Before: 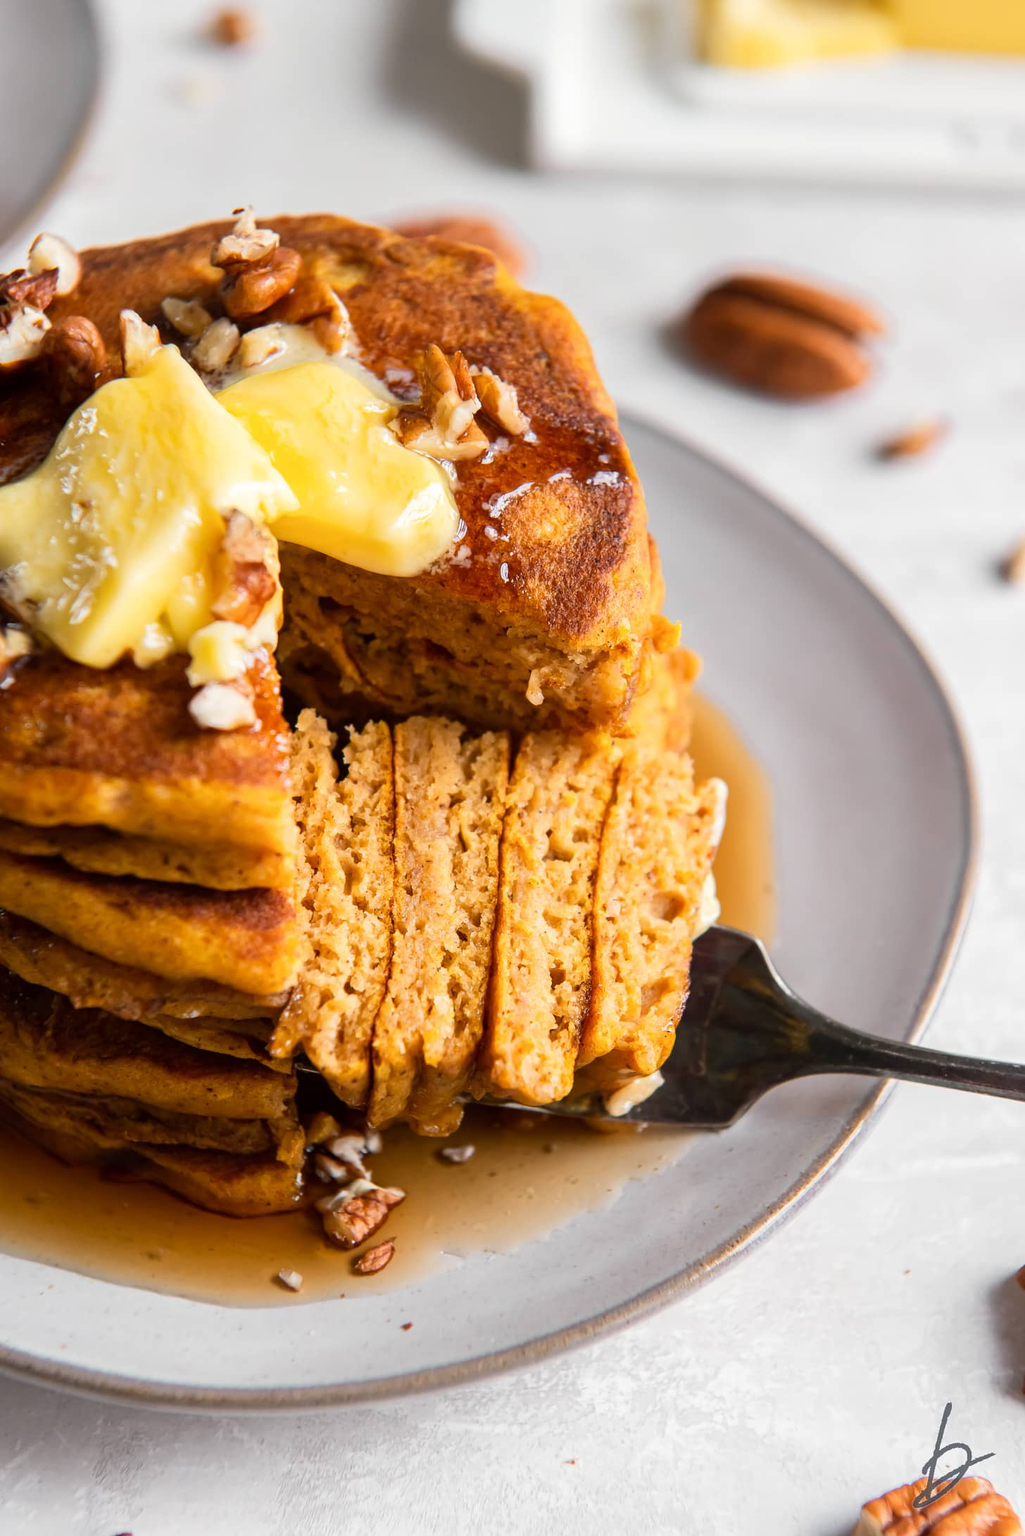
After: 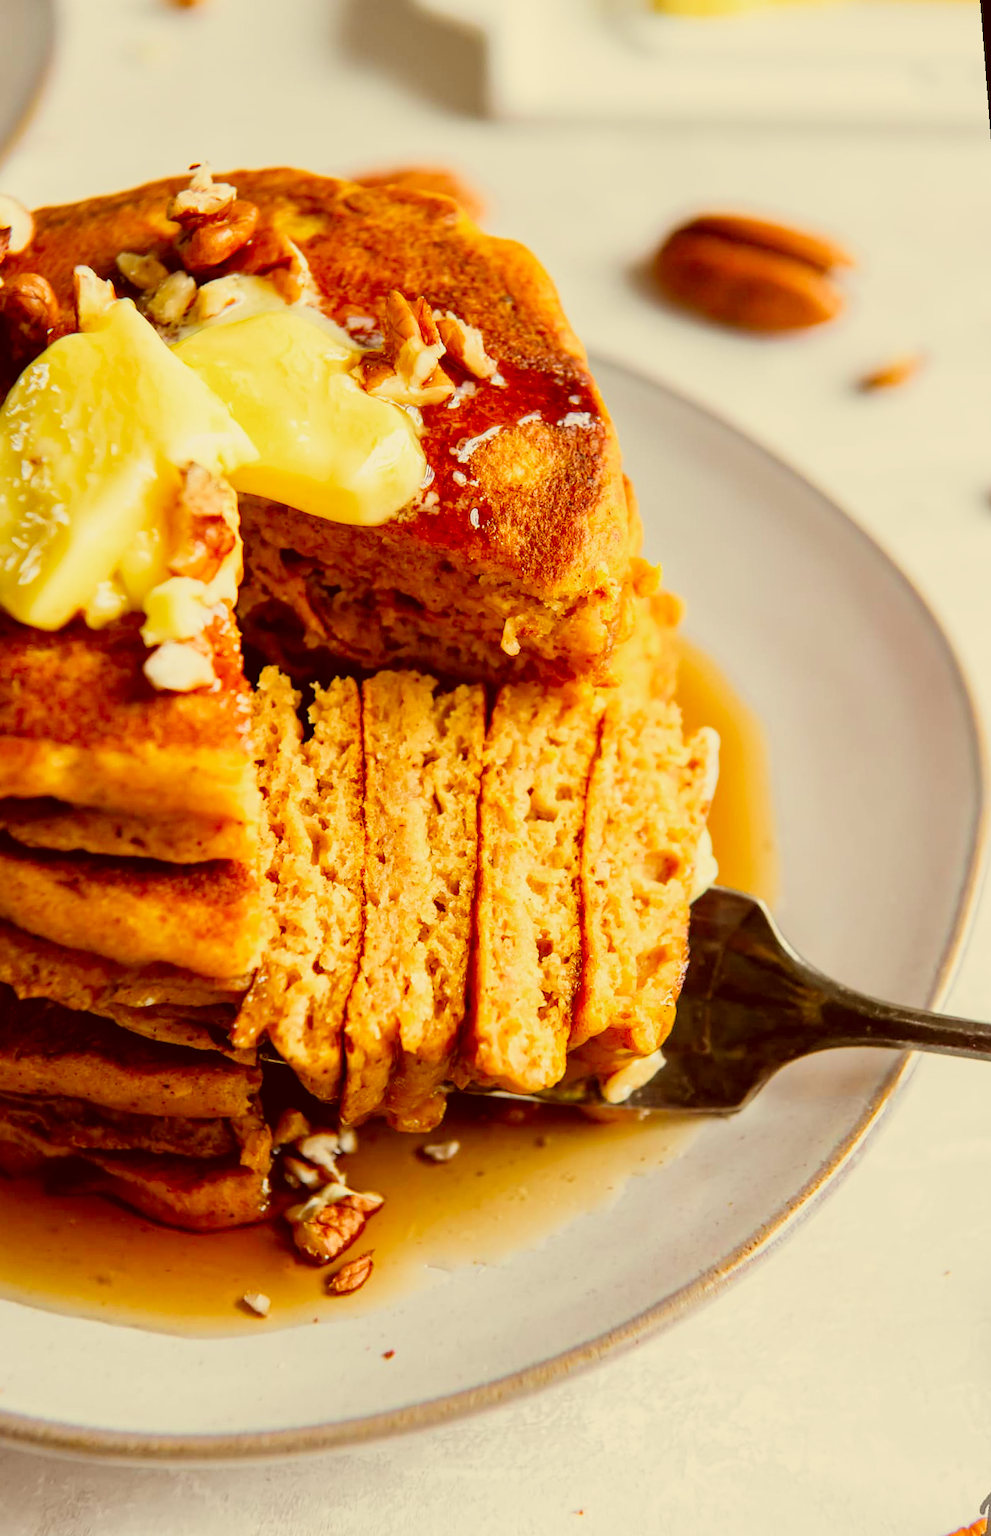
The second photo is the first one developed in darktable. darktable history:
crop and rotate: left 1.774%, right 0.633%, bottom 1.28%
rotate and perspective: rotation -1.68°, lens shift (vertical) -0.146, crop left 0.049, crop right 0.912, crop top 0.032, crop bottom 0.96
exposure: black level correction 0, exposure 0.7 EV, compensate exposure bias true, compensate highlight preservation false
white balance: red 0.925, blue 1.046
filmic rgb: black relative exposure -7.75 EV, white relative exposure 4.4 EV, threshold 3 EV, hardness 3.76, latitude 38.11%, contrast 0.966, highlights saturation mix 10%, shadows ↔ highlights balance 4.59%, color science v4 (2020), enable highlight reconstruction true
color correction: highlights a* 1.12, highlights b* 24.26, shadows a* 15.58, shadows b* 24.26
